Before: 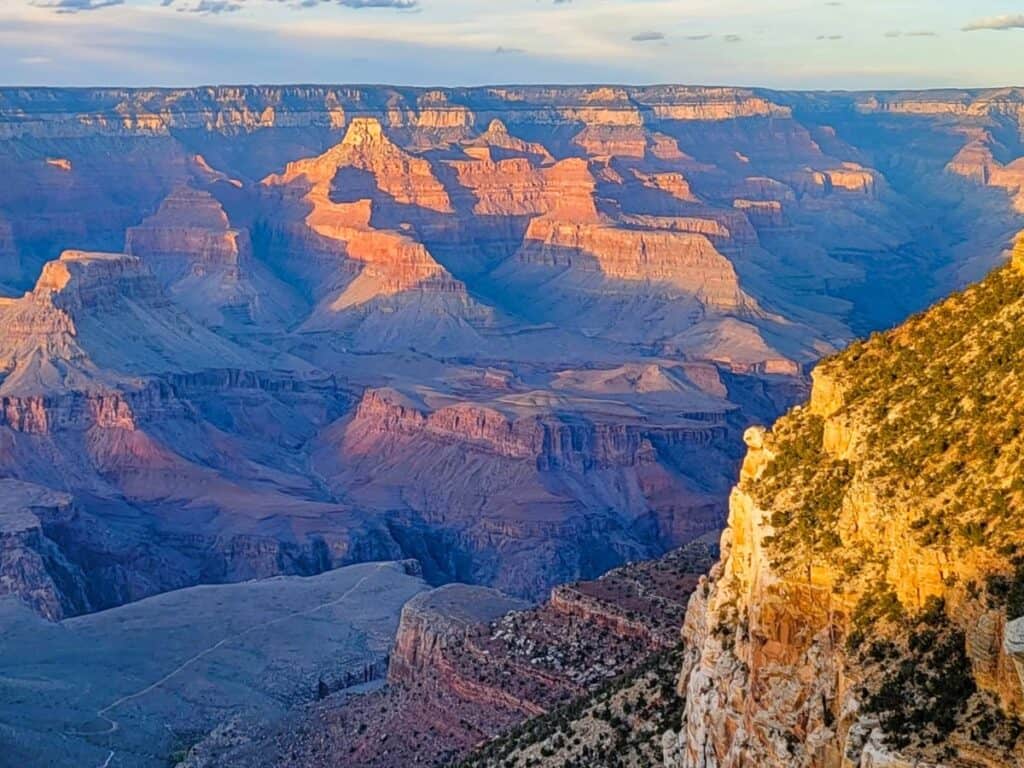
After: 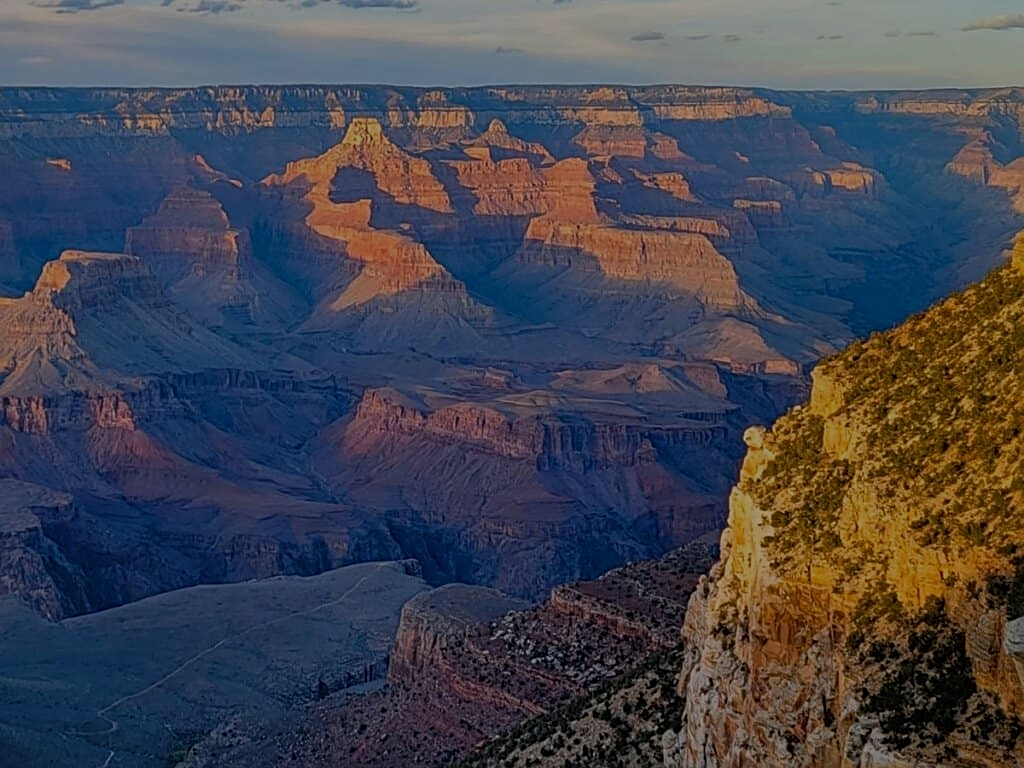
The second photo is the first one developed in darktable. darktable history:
sharpen: on, module defaults
exposure: exposure -1.465 EV, compensate highlight preservation false
